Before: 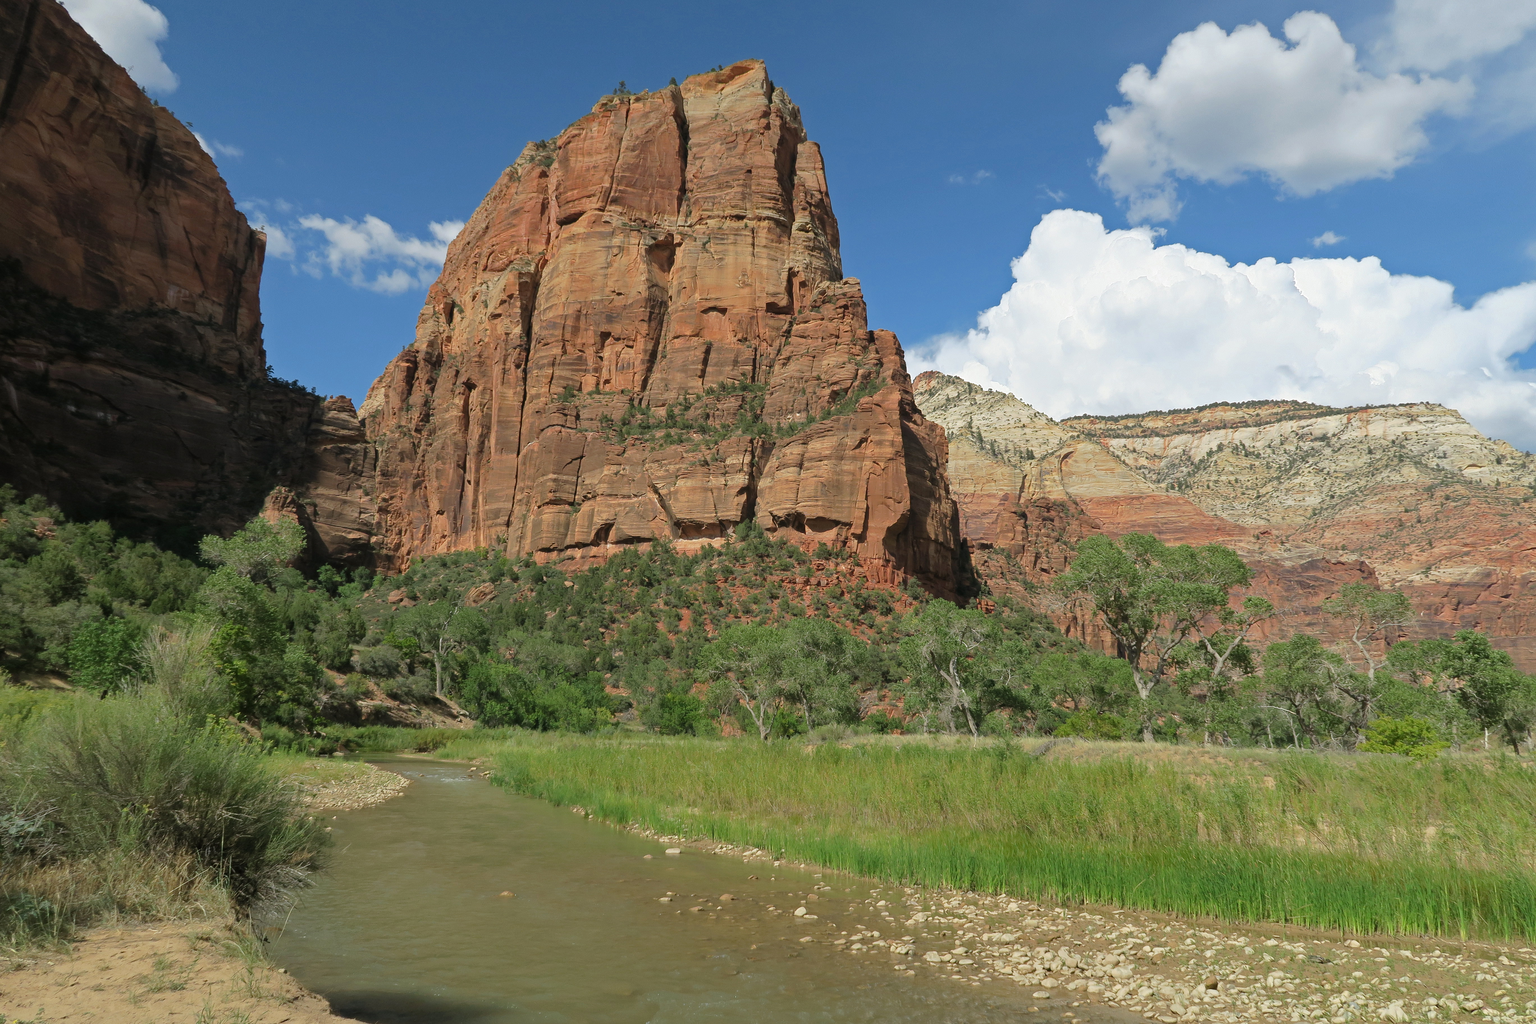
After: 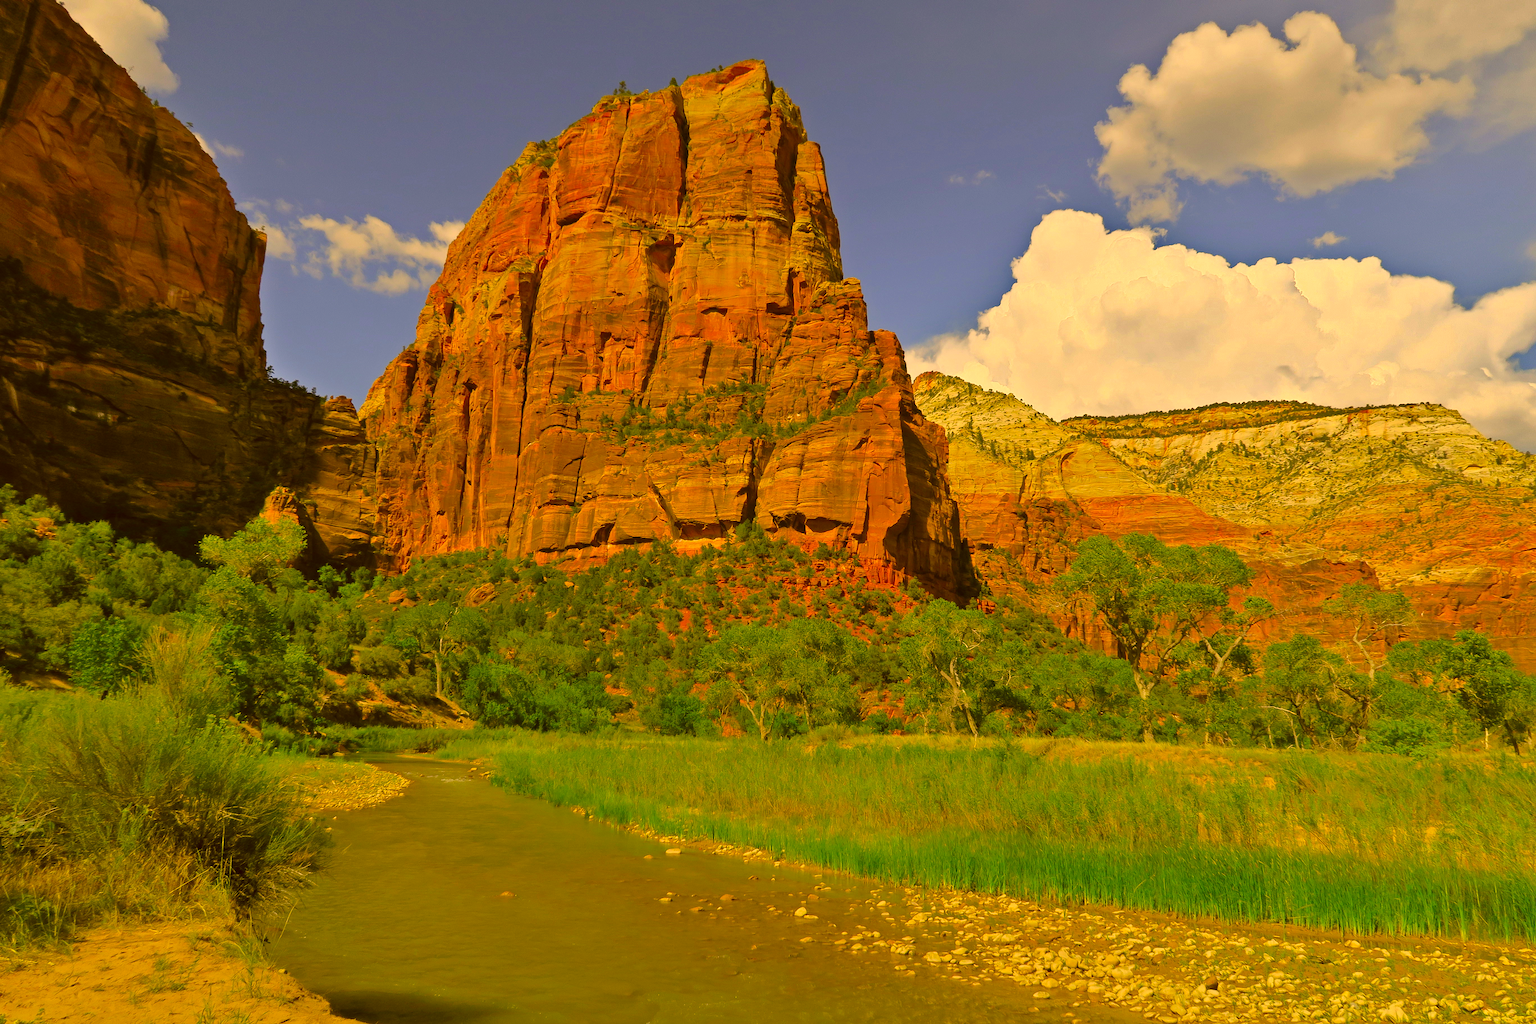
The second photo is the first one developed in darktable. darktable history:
shadows and highlights: shadows 52.42, soften with gaussian
bloom: size 13.65%, threshold 98.39%, strength 4.82%
color correction: highlights a* 10.44, highlights b* 30.04, shadows a* 2.73, shadows b* 17.51, saturation 1.72
